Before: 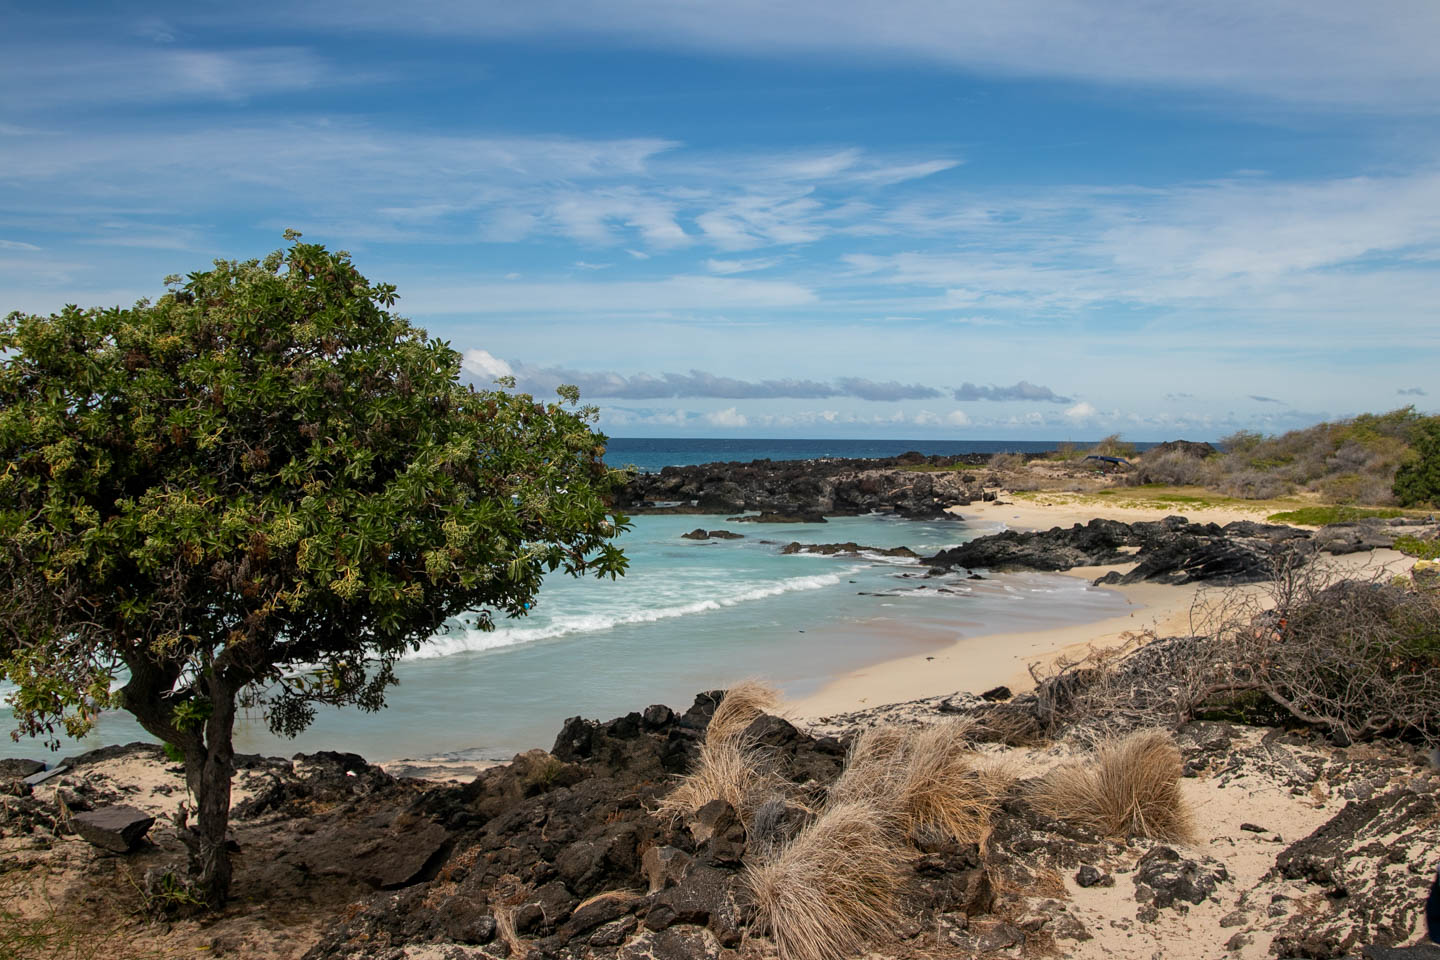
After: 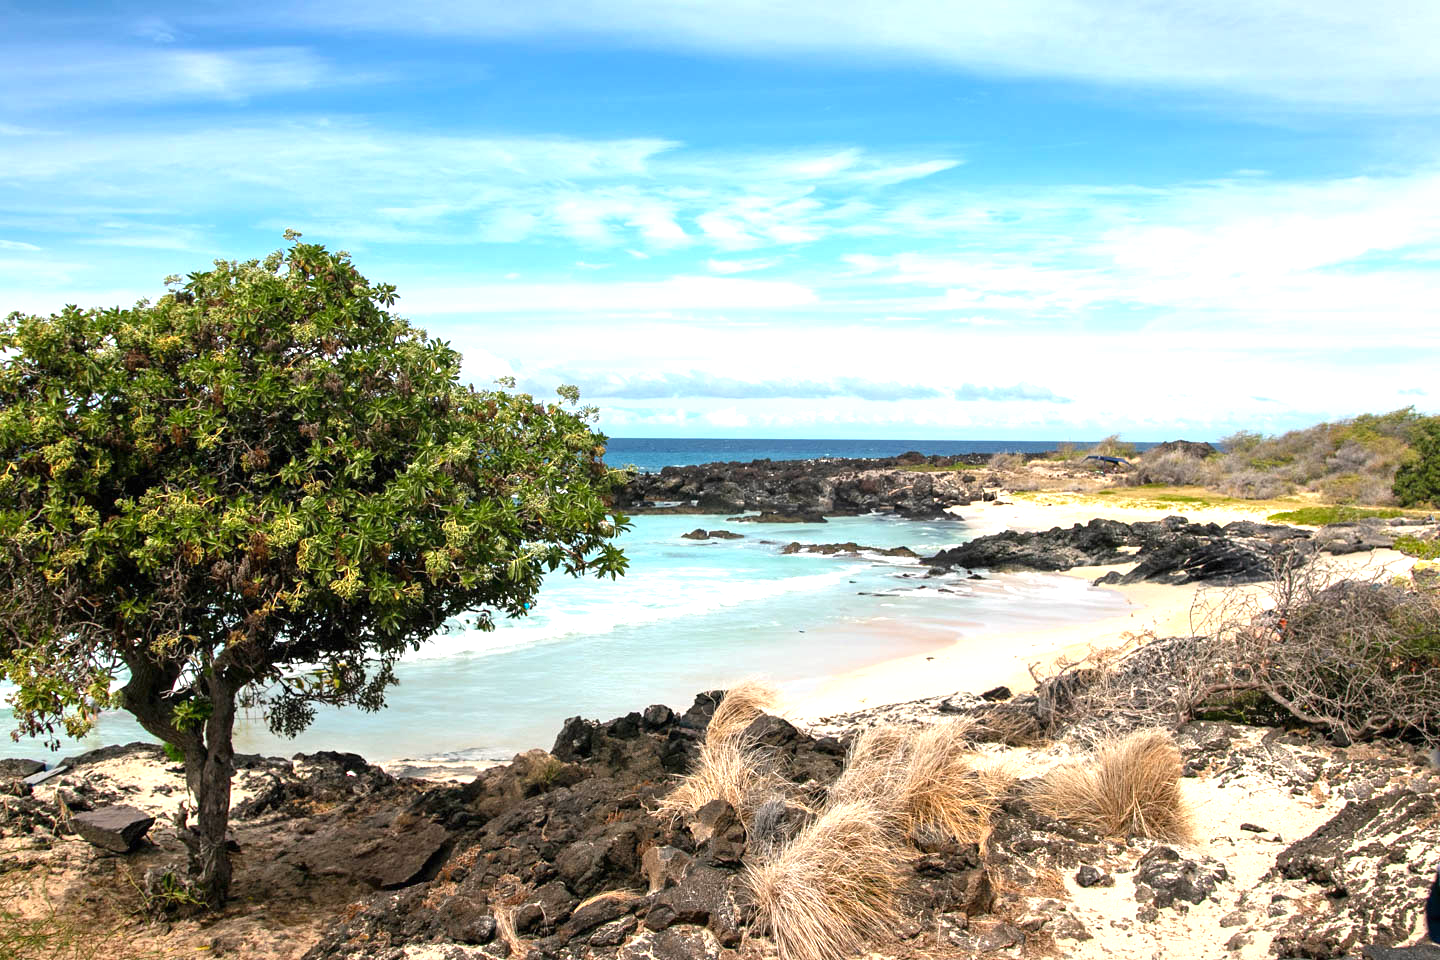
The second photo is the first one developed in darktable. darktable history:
levels: levels [0, 0.476, 0.951]
exposure: black level correction 0, exposure 1.2 EV, compensate exposure bias true, compensate highlight preservation false
